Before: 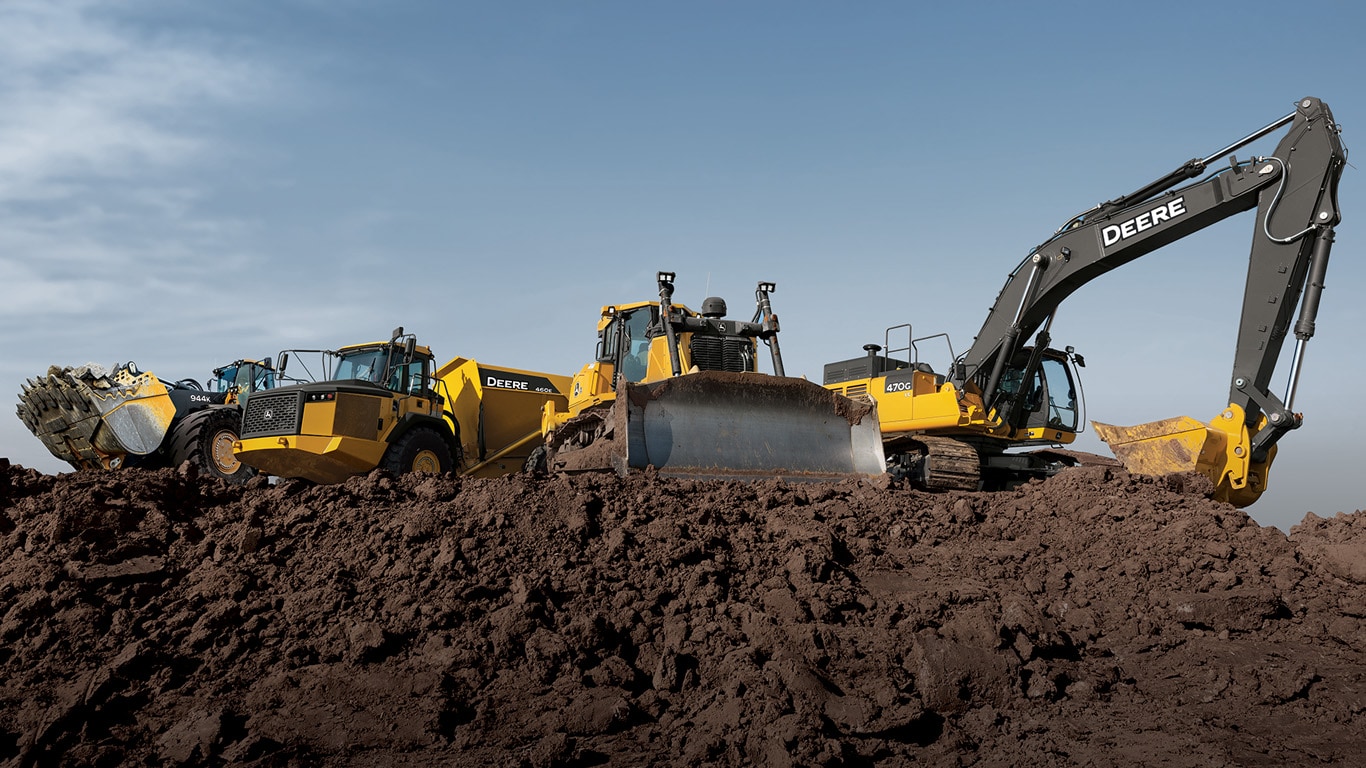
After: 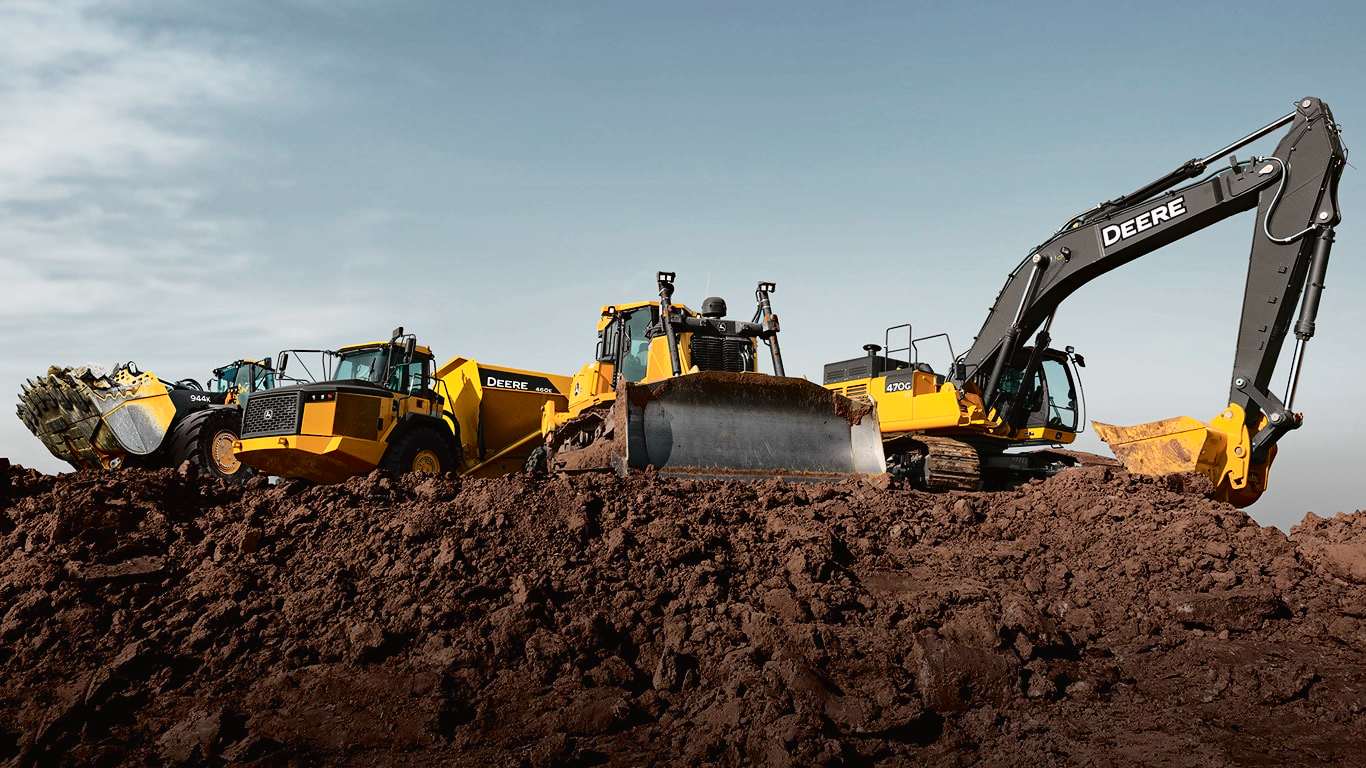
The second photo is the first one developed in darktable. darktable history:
shadows and highlights: shadows 3.55, highlights -17.46, soften with gaussian
tone curve: curves: ch0 [(0, 0.014) (0.17, 0.099) (0.392, 0.438) (0.725, 0.828) (0.872, 0.918) (1, 0.981)]; ch1 [(0, 0) (0.402, 0.36) (0.489, 0.491) (0.5, 0.503) (0.515, 0.52) (0.545, 0.574) (0.615, 0.662) (0.701, 0.725) (1, 1)]; ch2 [(0, 0) (0.42, 0.458) (0.485, 0.499) (0.503, 0.503) (0.531, 0.542) (0.561, 0.594) (0.644, 0.694) (0.717, 0.753) (1, 0.991)], color space Lab, independent channels, preserve colors none
haze removal: compatibility mode true, adaptive false
